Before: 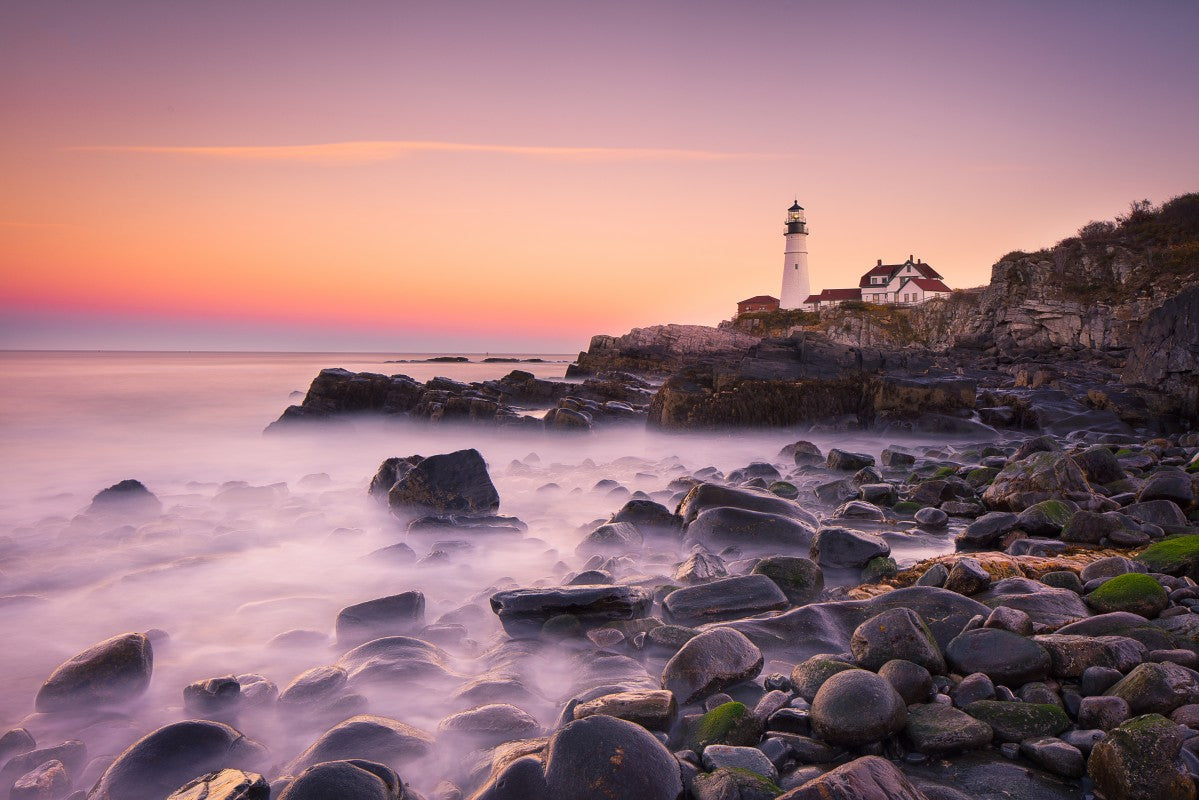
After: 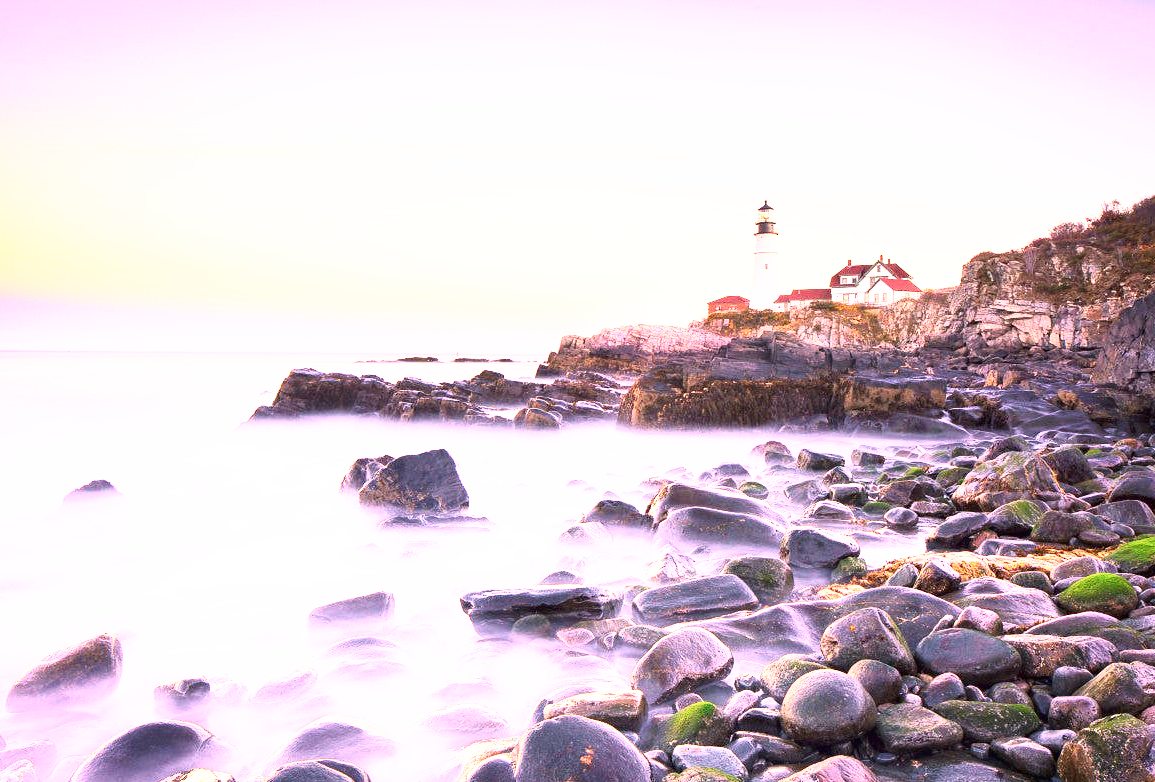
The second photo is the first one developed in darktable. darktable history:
base curve: curves: ch0 [(0, 0) (0.495, 0.917) (1, 1)], preserve colors none
exposure: black level correction 0, exposure 1.1 EV, compensate exposure bias true, compensate highlight preservation false
tone curve: curves: ch0 [(0, 0.013) (0.054, 0.018) (0.205, 0.191) (0.289, 0.292) (0.39, 0.424) (0.493, 0.551) (0.647, 0.752) (0.778, 0.895) (1, 0.998)]; ch1 [(0, 0) (0.385, 0.343) (0.439, 0.415) (0.494, 0.495) (0.501, 0.501) (0.51, 0.509) (0.54, 0.546) (0.586, 0.606) (0.66, 0.701) (0.783, 0.804) (1, 1)]; ch2 [(0, 0) (0.32, 0.281) (0.403, 0.399) (0.441, 0.428) (0.47, 0.469) (0.498, 0.496) (0.524, 0.538) (0.566, 0.579) (0.633, 0.665) (0.7, 0.711) (1, 1)], color space Lab, independent channels, preserve colors none
crop and rotate: left 2.536%, right 1.107%, bottom 2.246%
